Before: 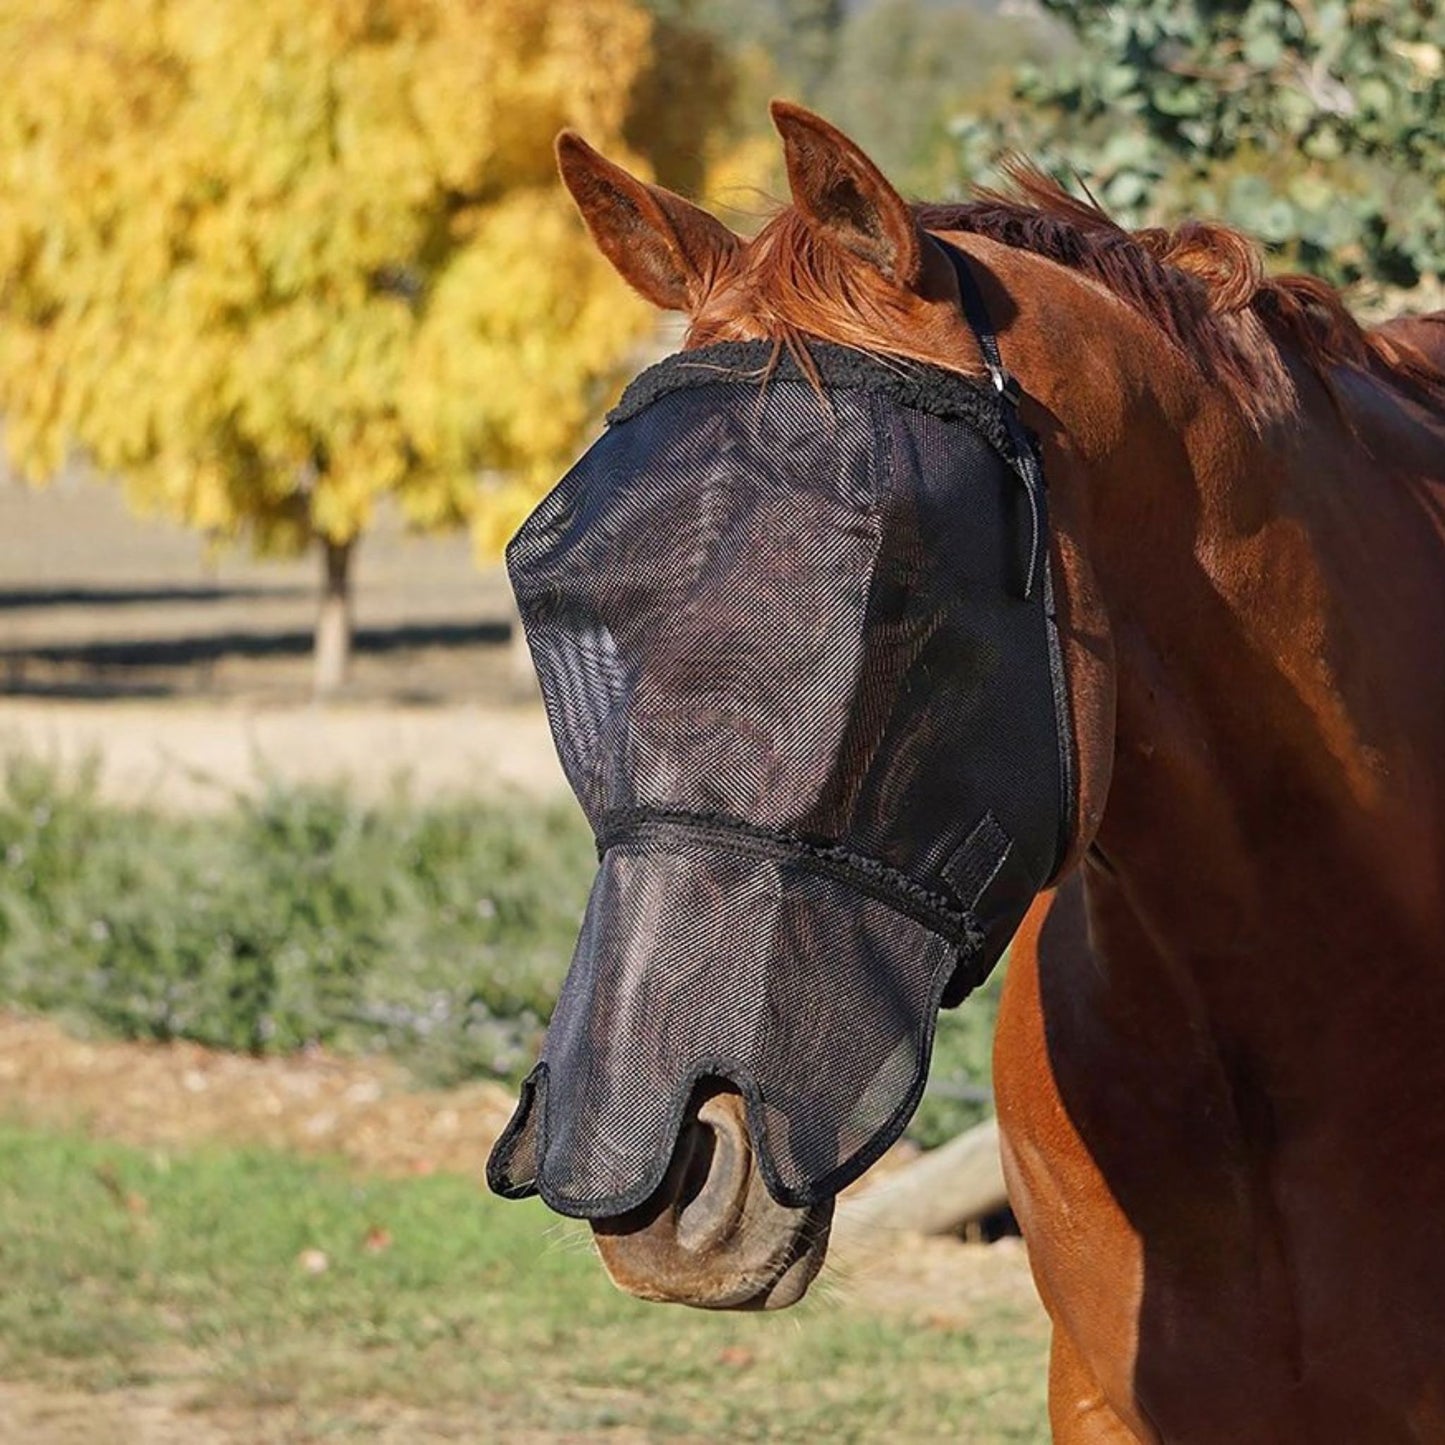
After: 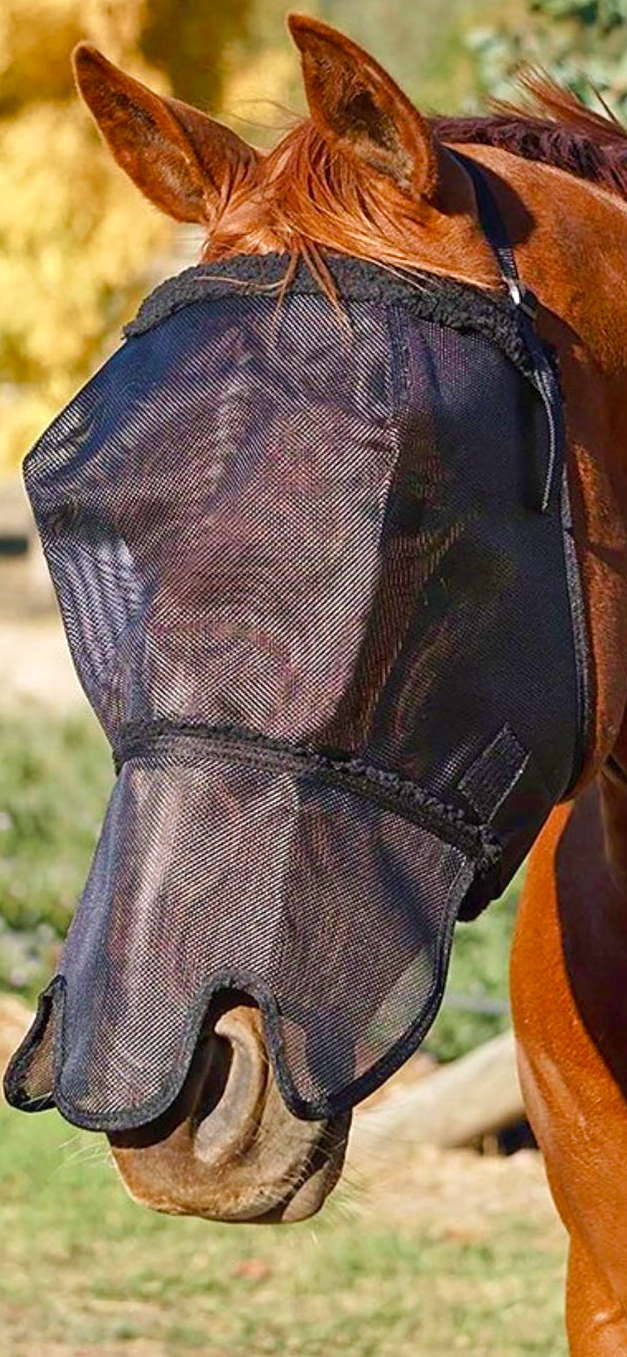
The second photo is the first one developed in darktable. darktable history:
exposure: exposure -0.157 EV, compensate highlight preservation false
color balance rgb: perceptual saturation grading › global saturation 20%, perceptual saturation grading › highlights -50%, perceptual saturation grading › shadows 30%, perceptual brilliance grading › global brilliance 10%, perceptual brilliance grading › shadows 15%
velvia: on, module defaults
crop: left 33.452%, top 6.025%, right 23.155%
